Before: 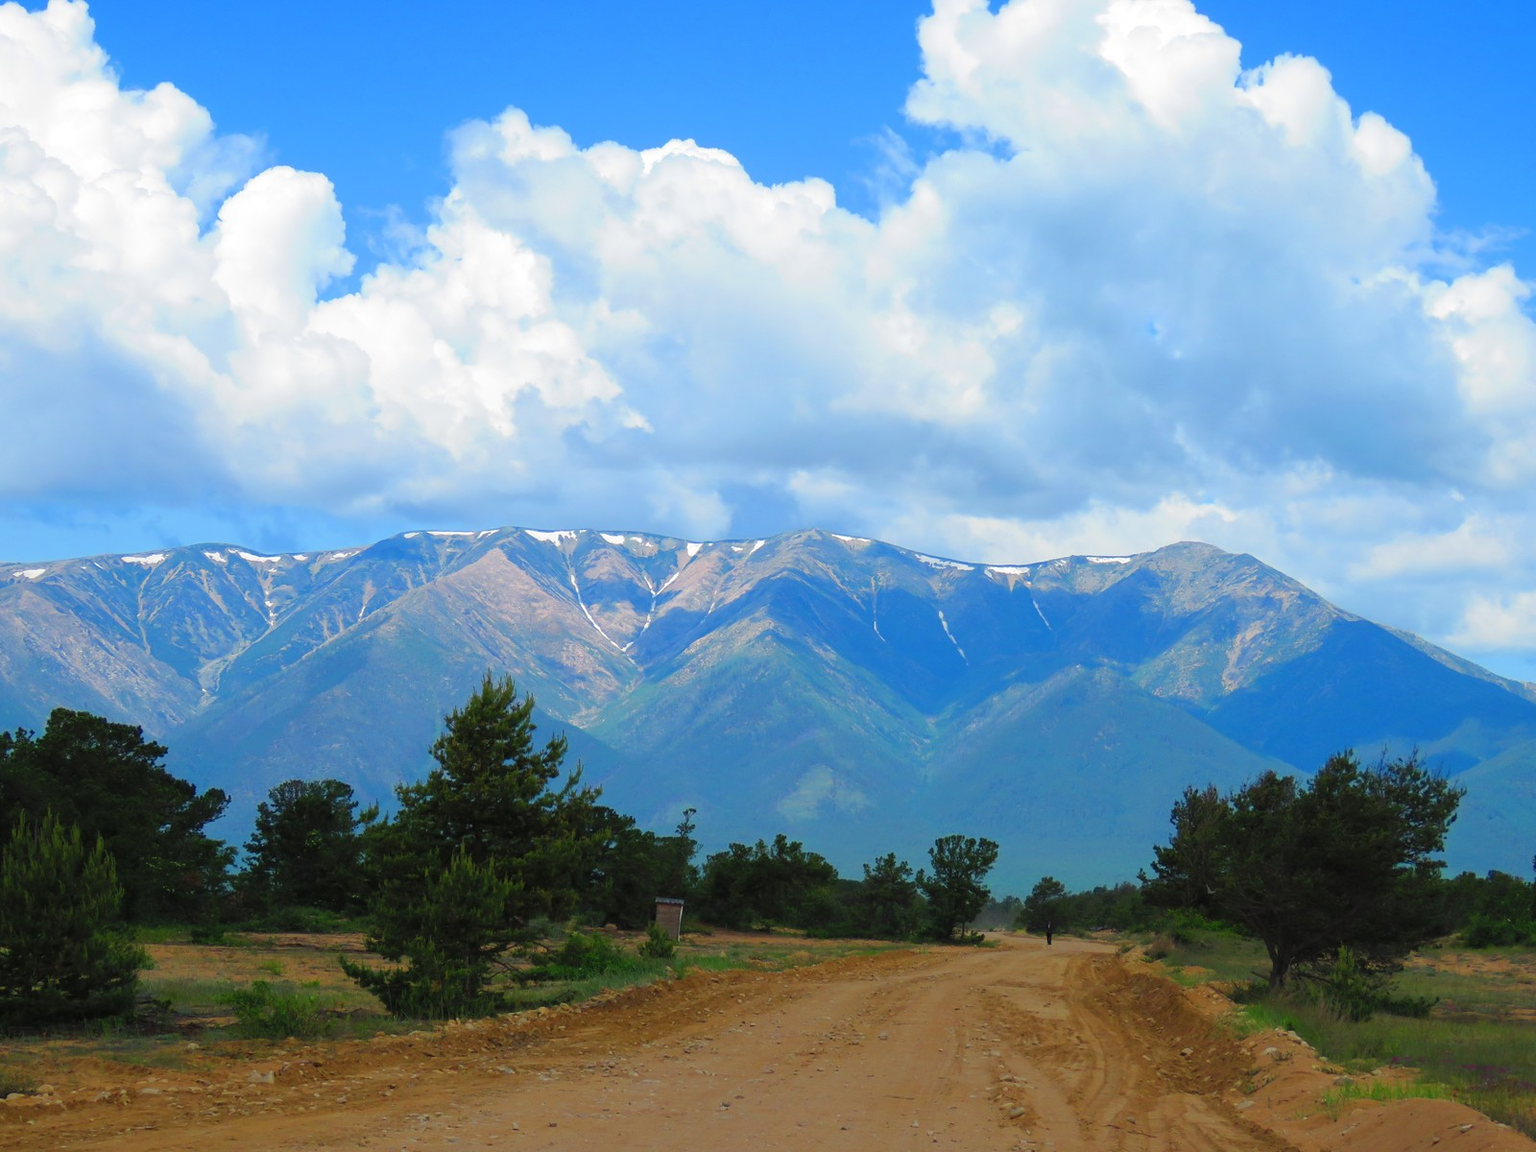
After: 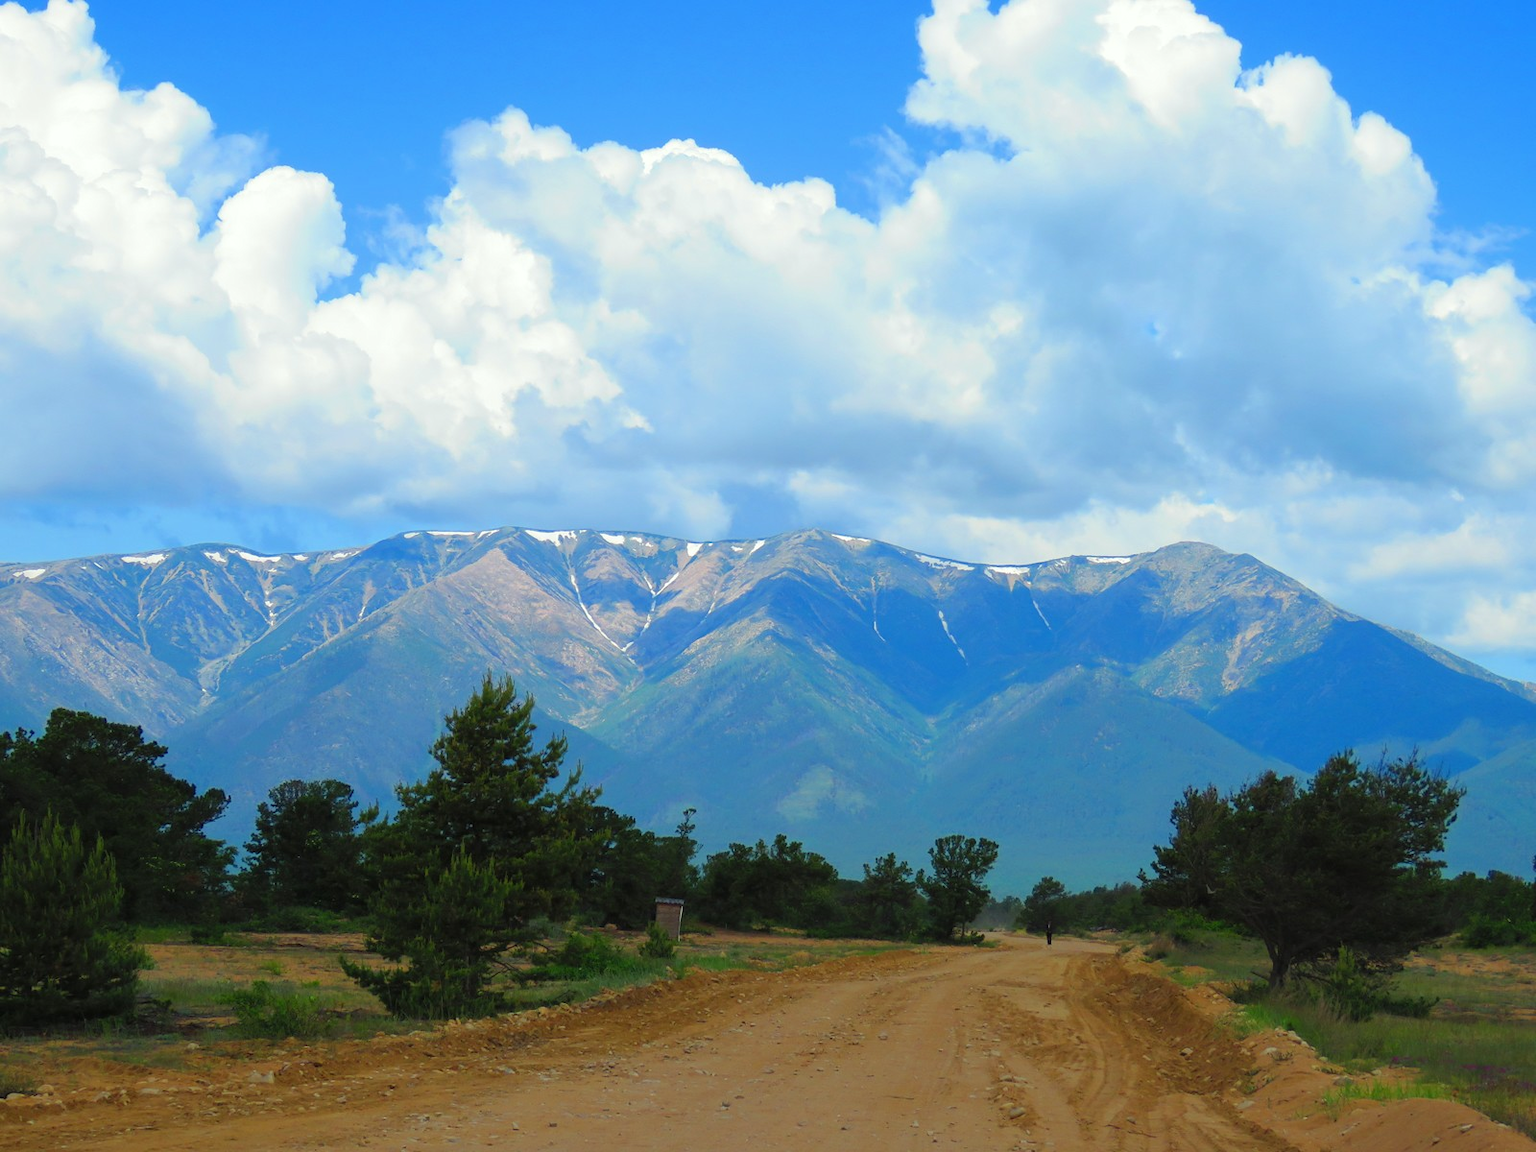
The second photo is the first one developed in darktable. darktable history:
color correction: highlights a* -2.56, highlights b* 2.54
